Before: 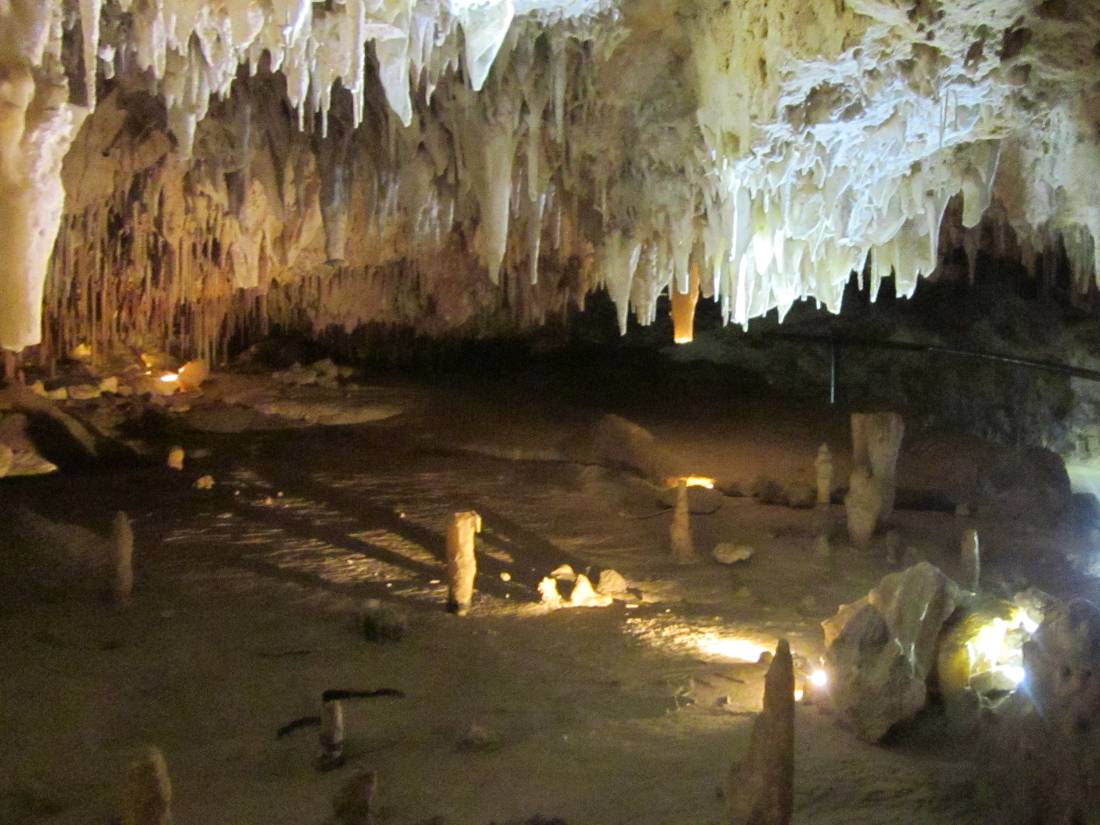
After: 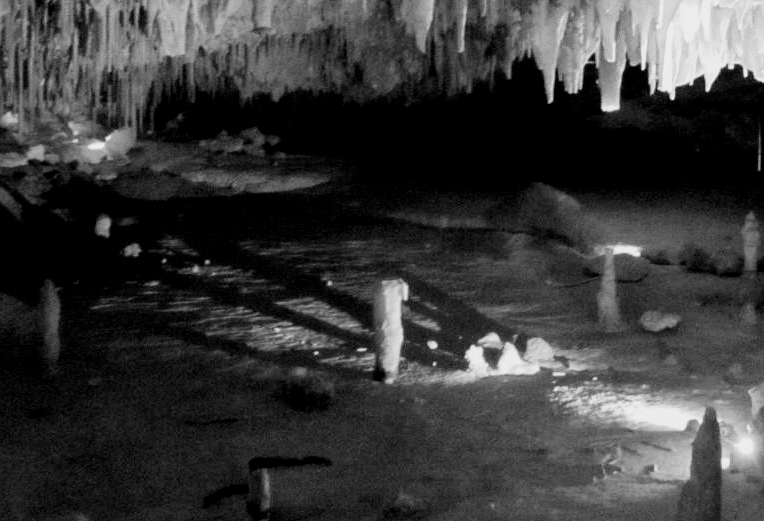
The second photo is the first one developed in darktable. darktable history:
local contrast: highlights 104%, shadows 97%, detail 119%, midtone range 0.2
filmic rgb: black relative exposure -5.03 EV, white relative exposure 3.54 EV, hardness 3.18, contrast 1.297, highlights saturation mix -49.93%, add noise in highlights 0, preserve chrominance max RGB, color science v3 (2019), use custom middle-gray values true, contrast in highlights soft
crop: left 6.652%, top 28.165%, right 23.85%, bottom 8.681%
